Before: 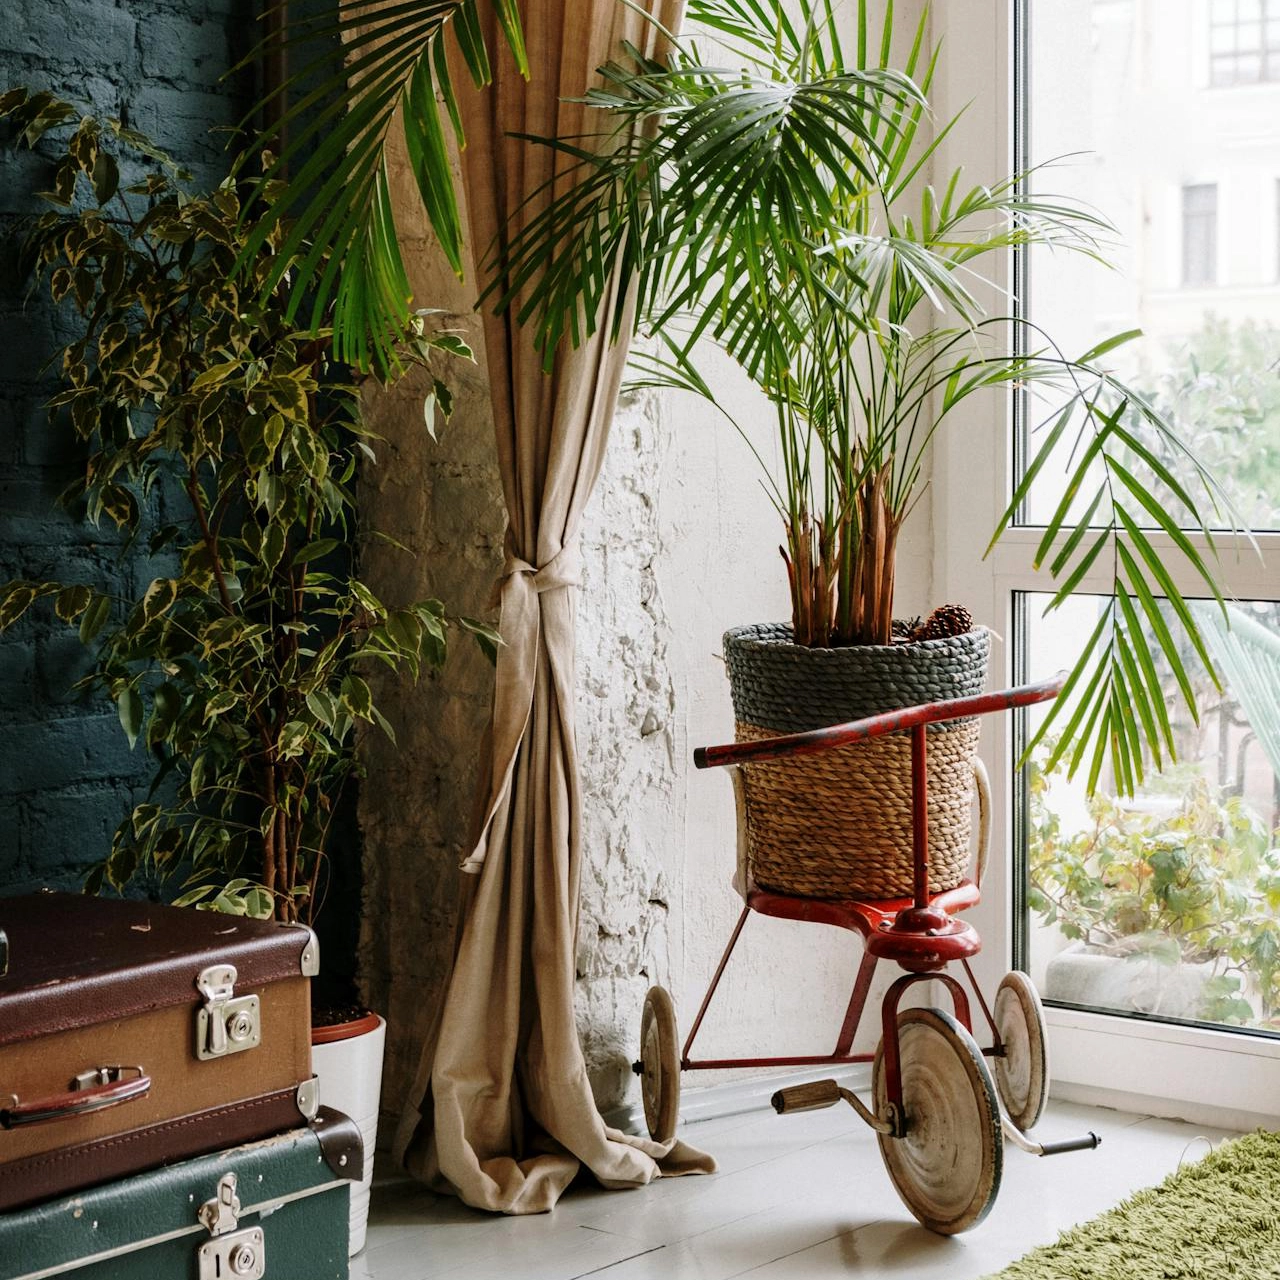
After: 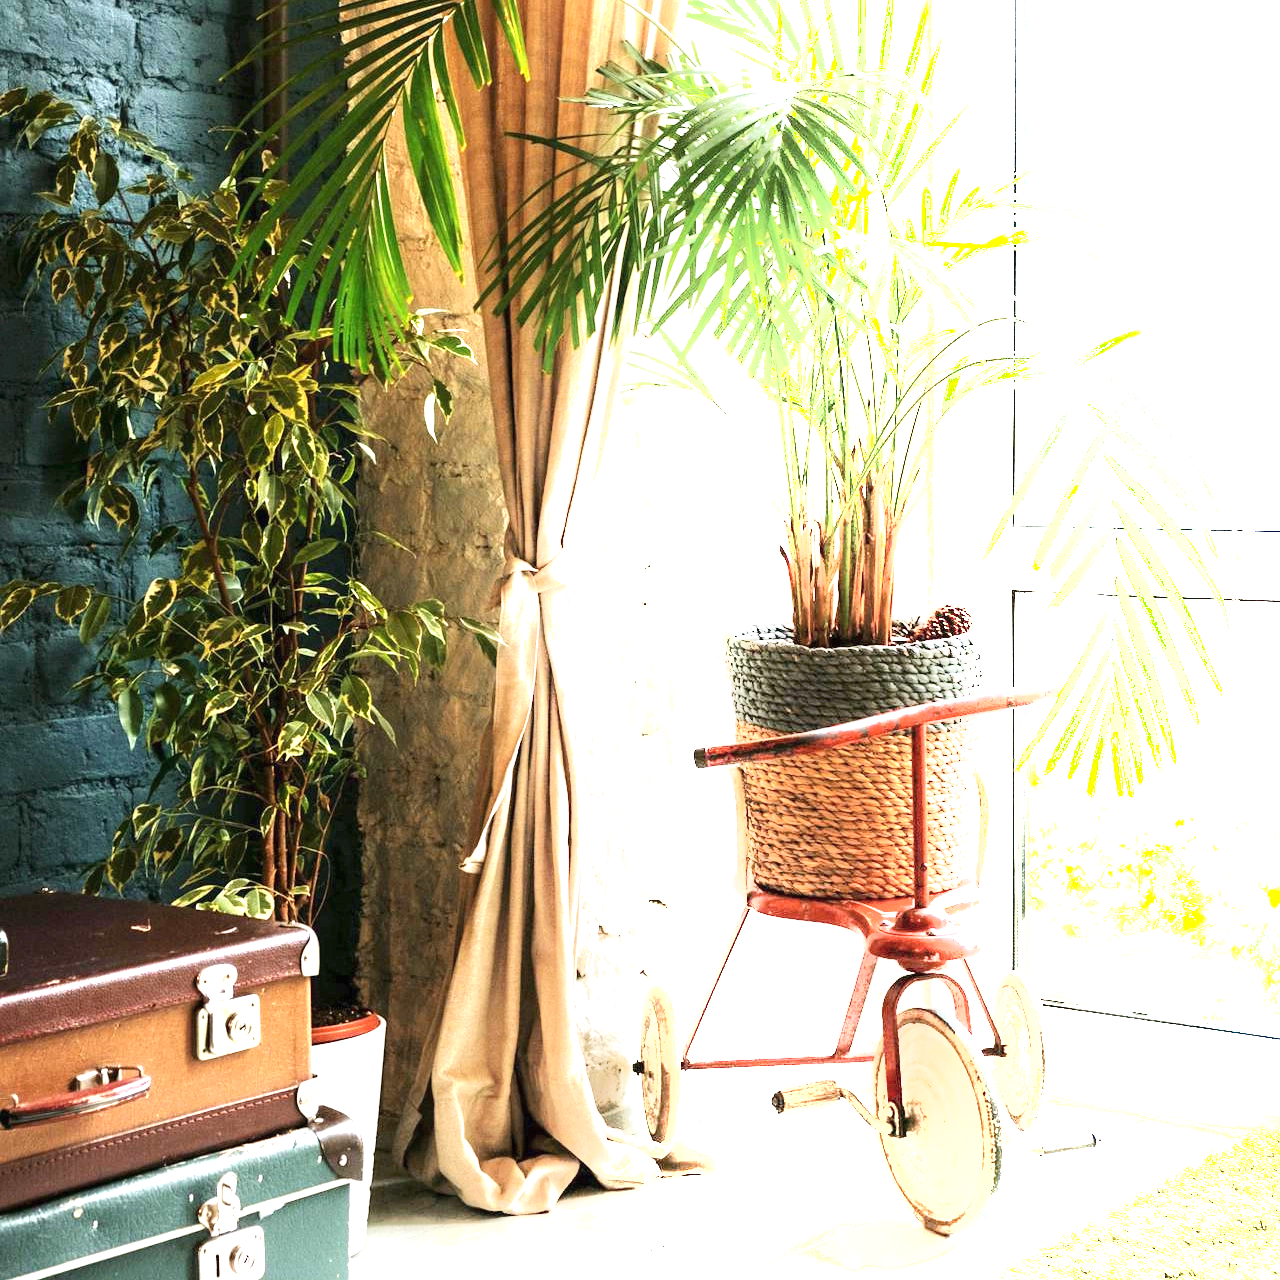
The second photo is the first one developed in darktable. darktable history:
shadows and highlights: shadows -24.28, highlights 49.77, soften with gaussian
exposure: black level correction 0, exposure 1.975 EV, compensate exposure bias true, compensate highlight preservation false
tone equalizer: on, module defaults
